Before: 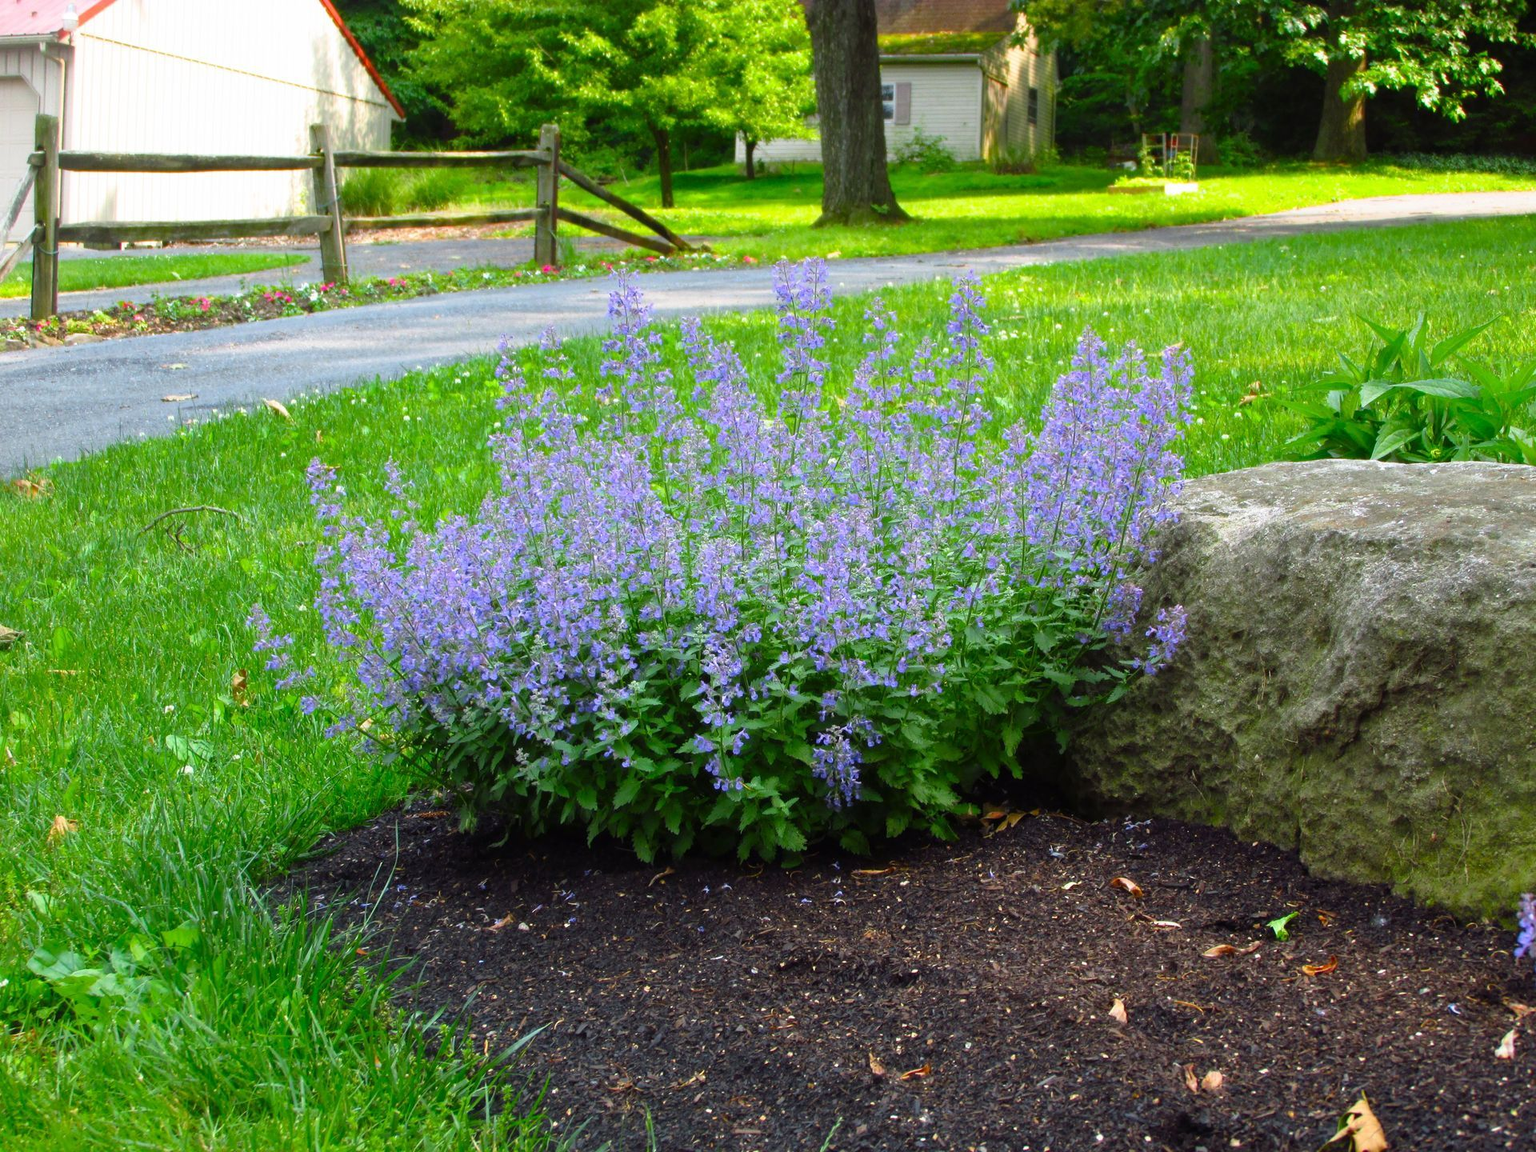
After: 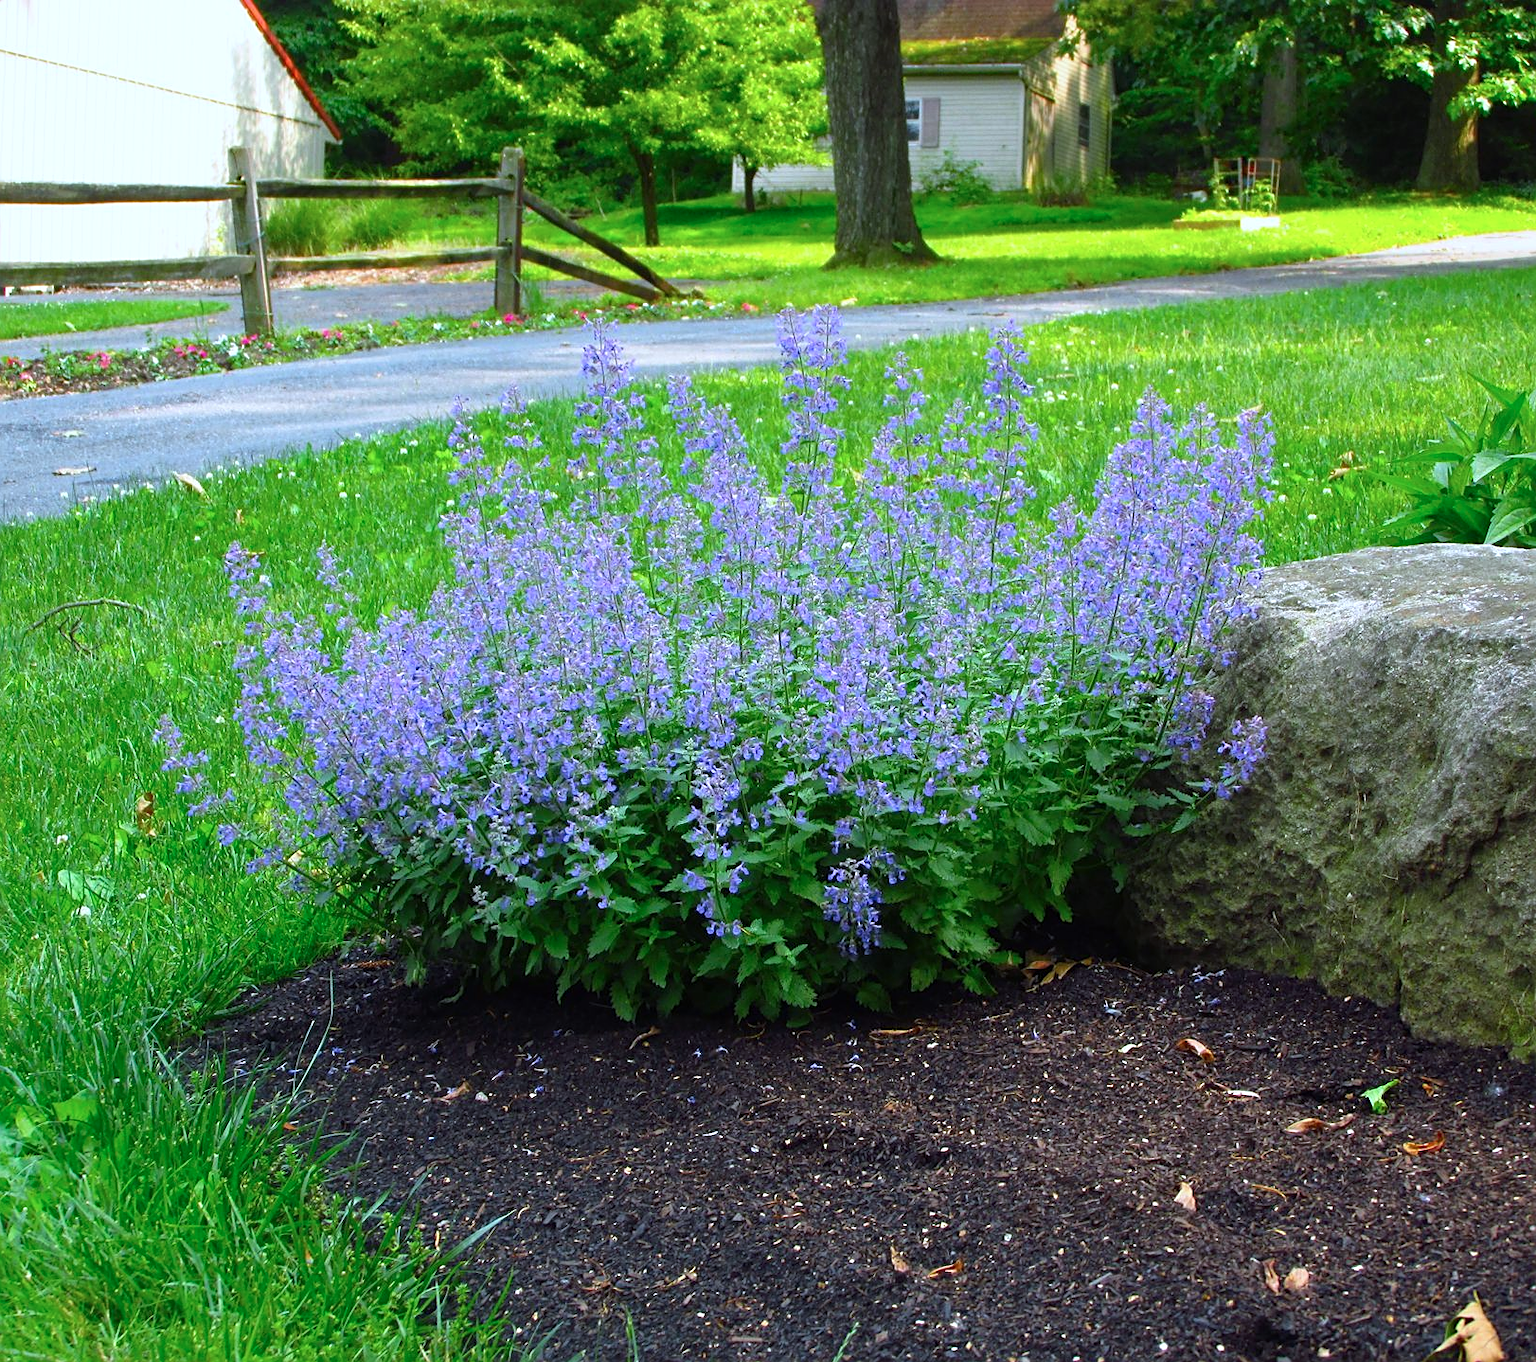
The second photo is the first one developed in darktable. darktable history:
sharpen: on, module defaults
crop: left 7.645%, right 7.835%
color calibration: gray › normalize channels true, x 0.367, y 0.376, temperature 4365.26 K, gamut compression 0.026
